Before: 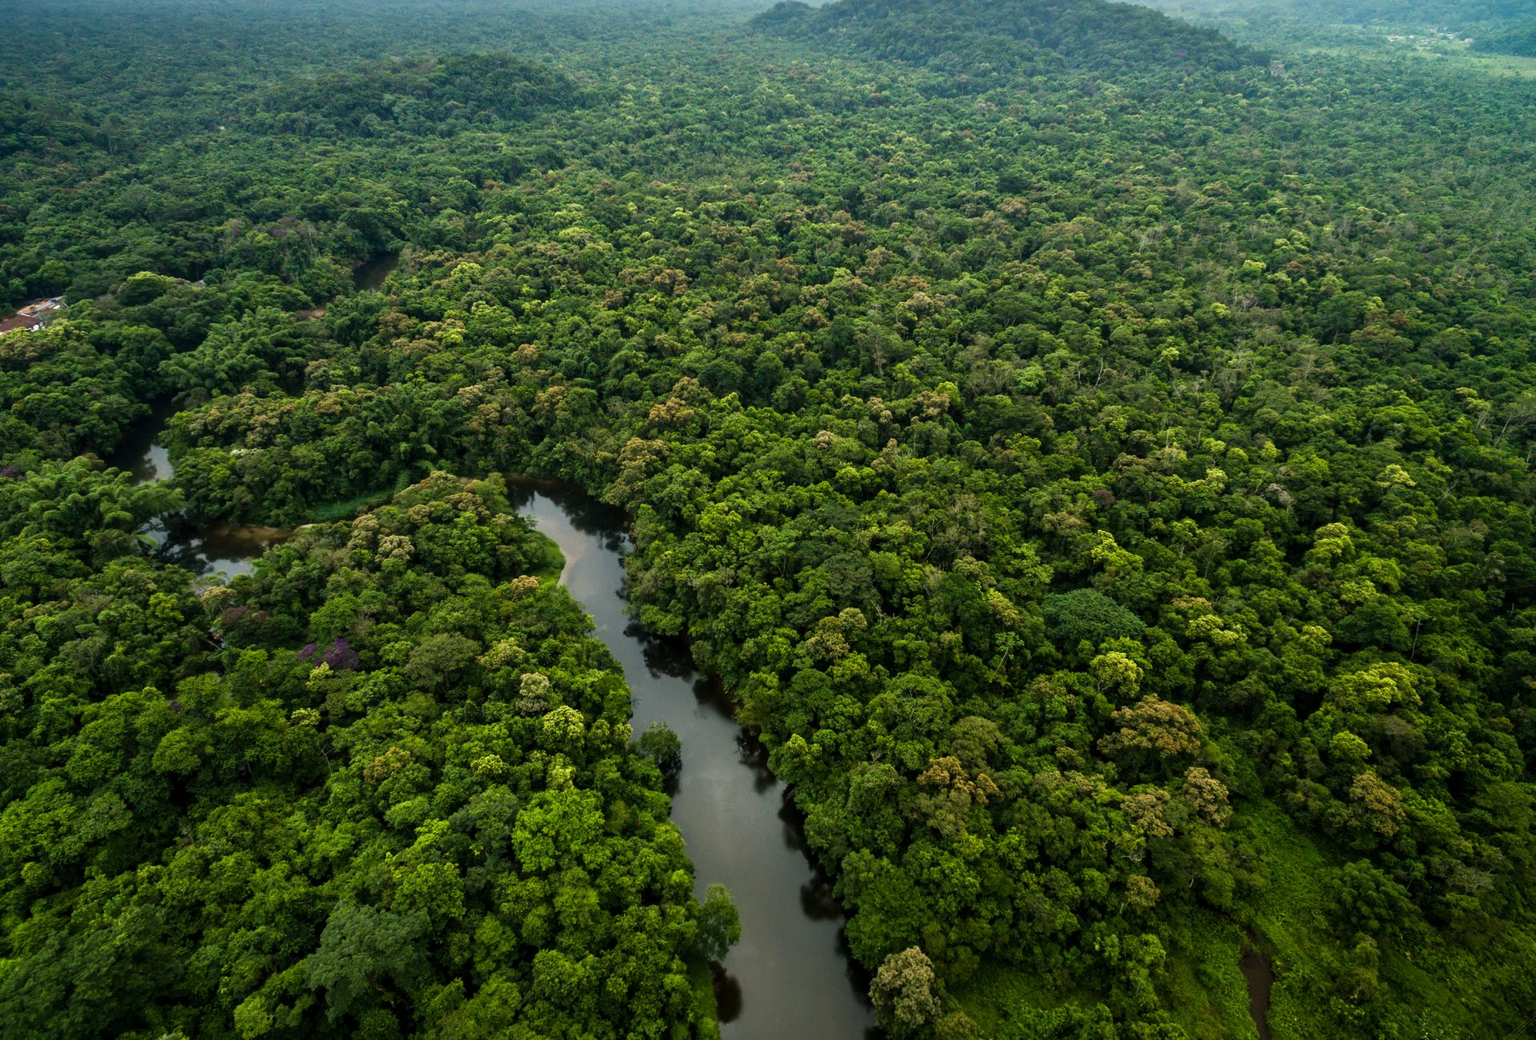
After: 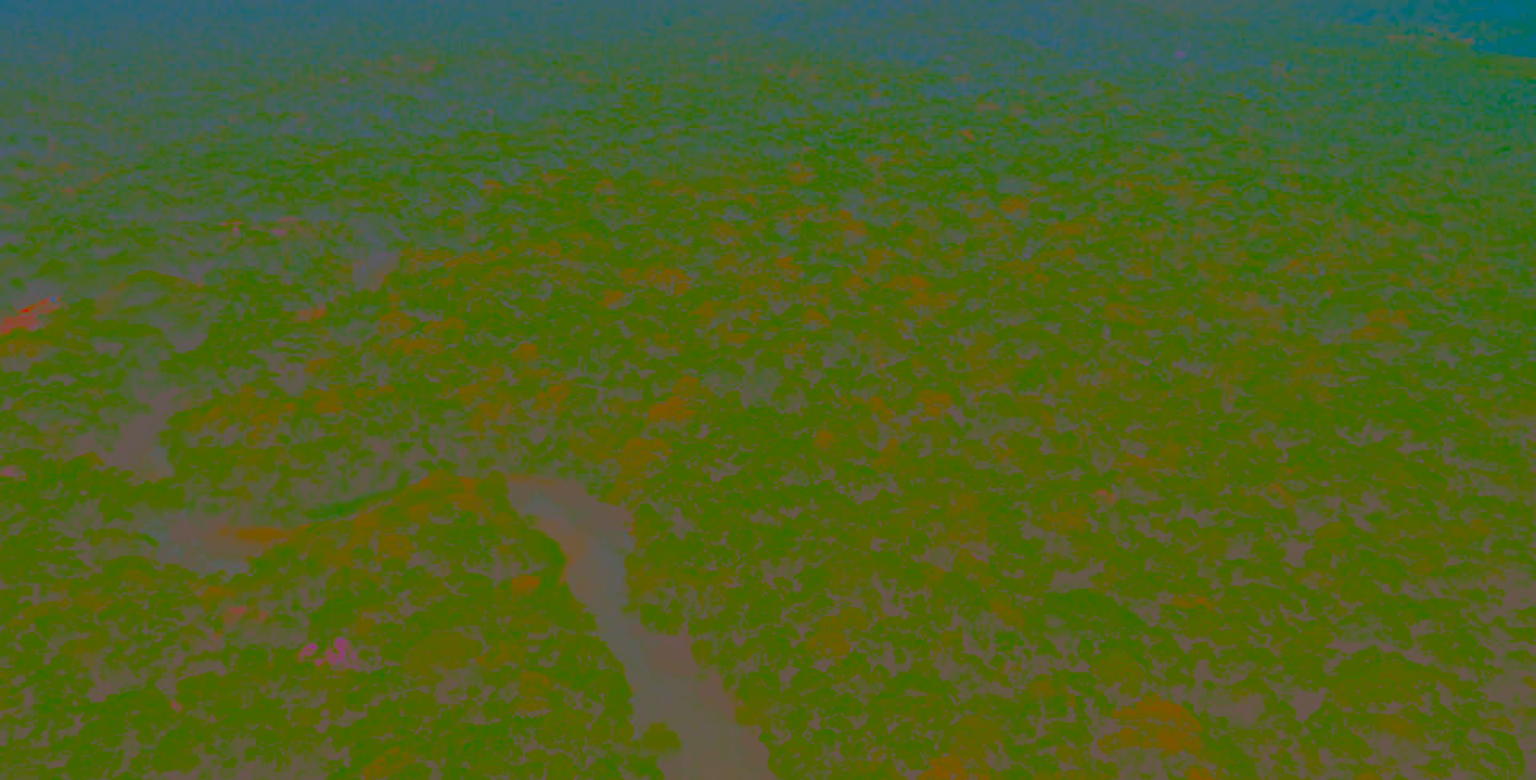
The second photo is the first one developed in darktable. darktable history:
contrast brightness saturation: contrast -0.979, brightness -0.172, saturation 0.735
color correction: highlights a* 21.57, highlights b* 22.09
crop: bottom 24.979%
